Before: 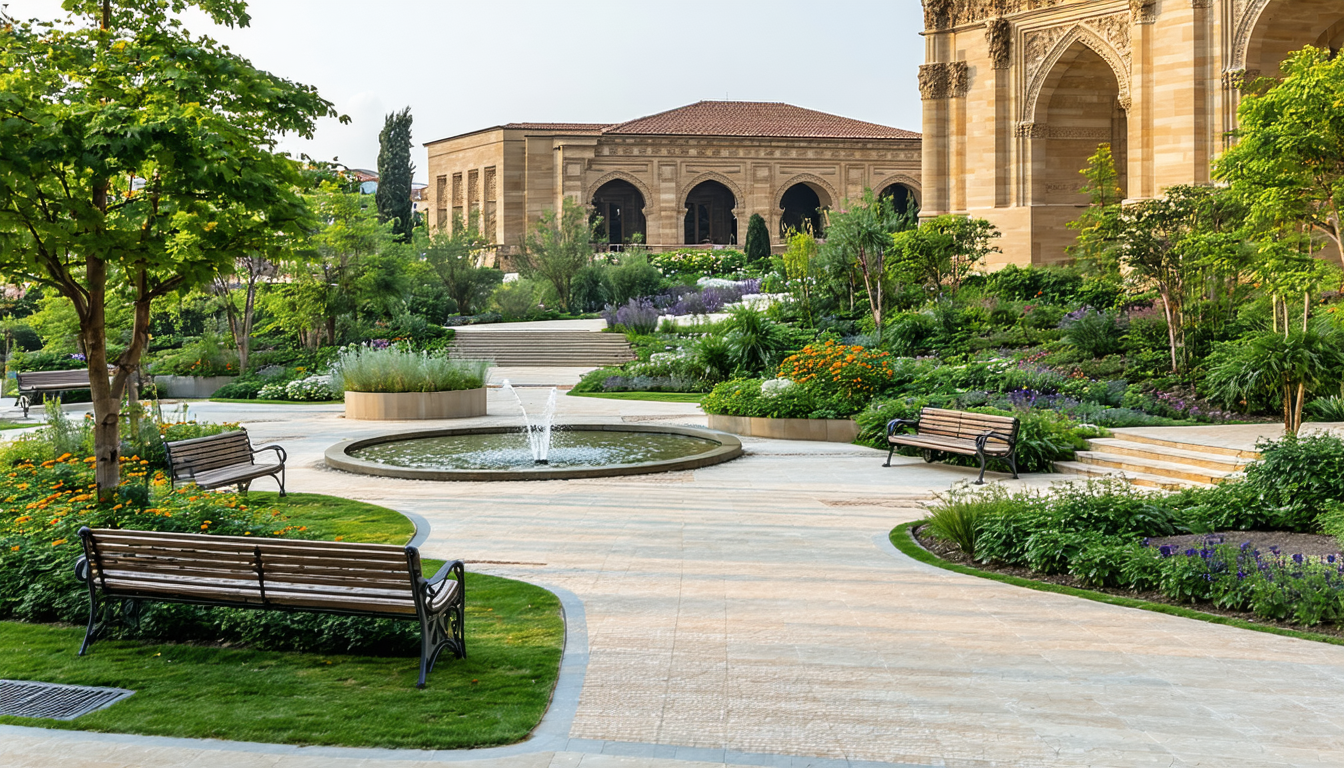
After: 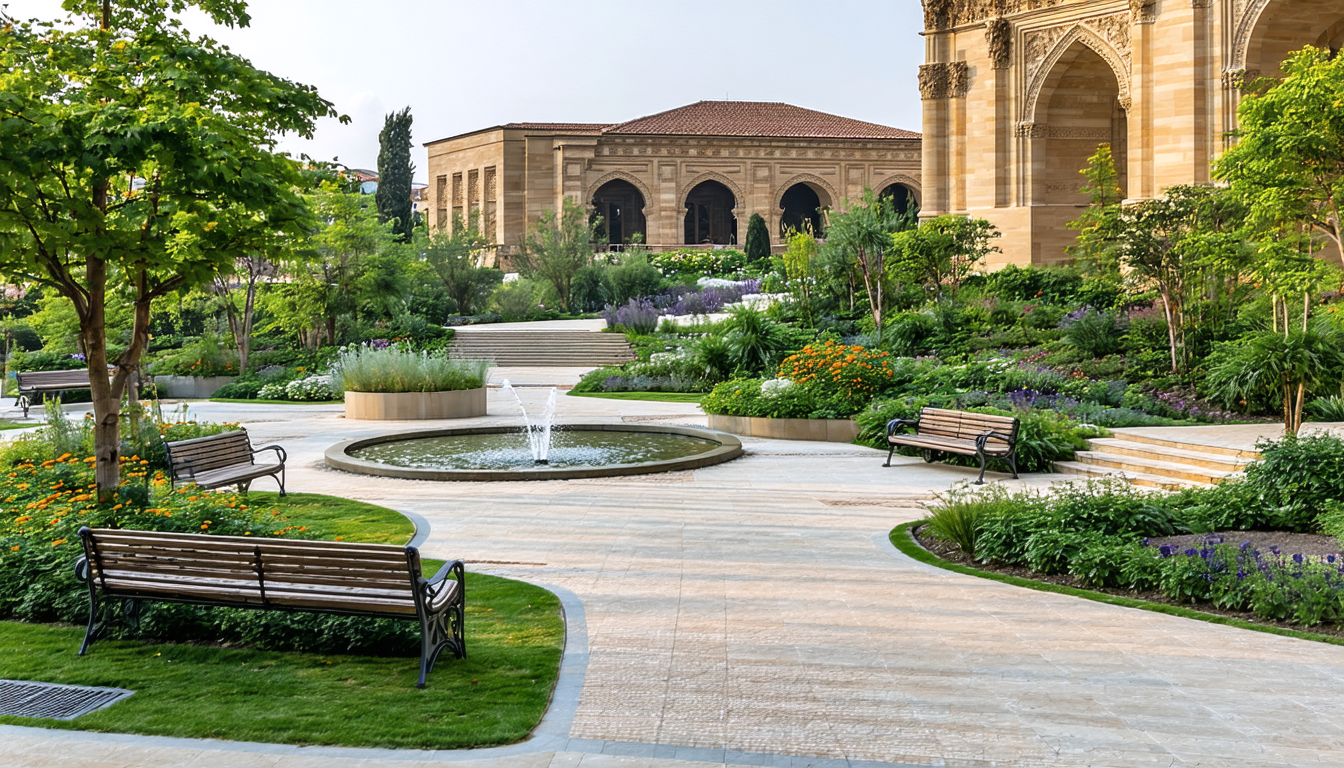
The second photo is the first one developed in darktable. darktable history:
white balance: red 1.004, blue 1.024
shadows and highlights: shadows 12, white point adjustment 1.2, soften with gaussian
